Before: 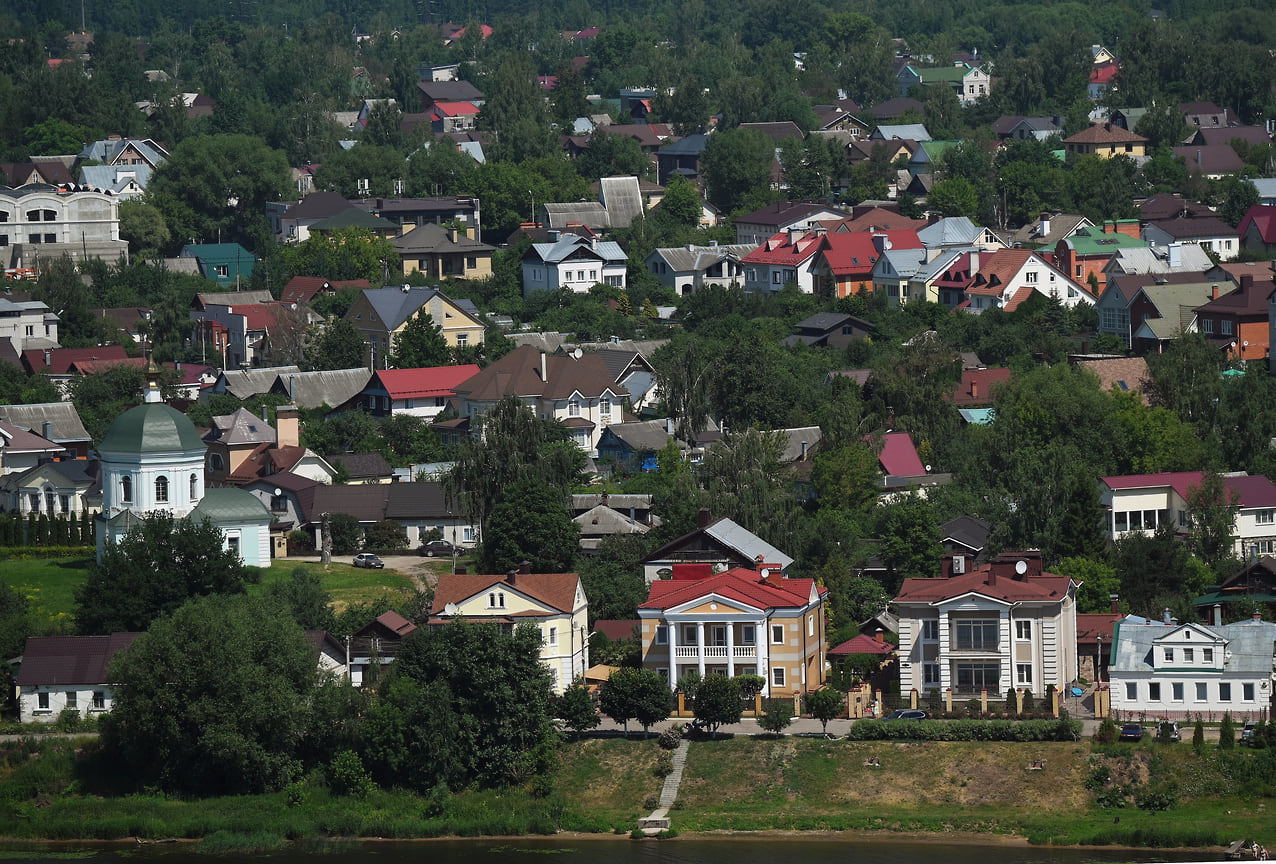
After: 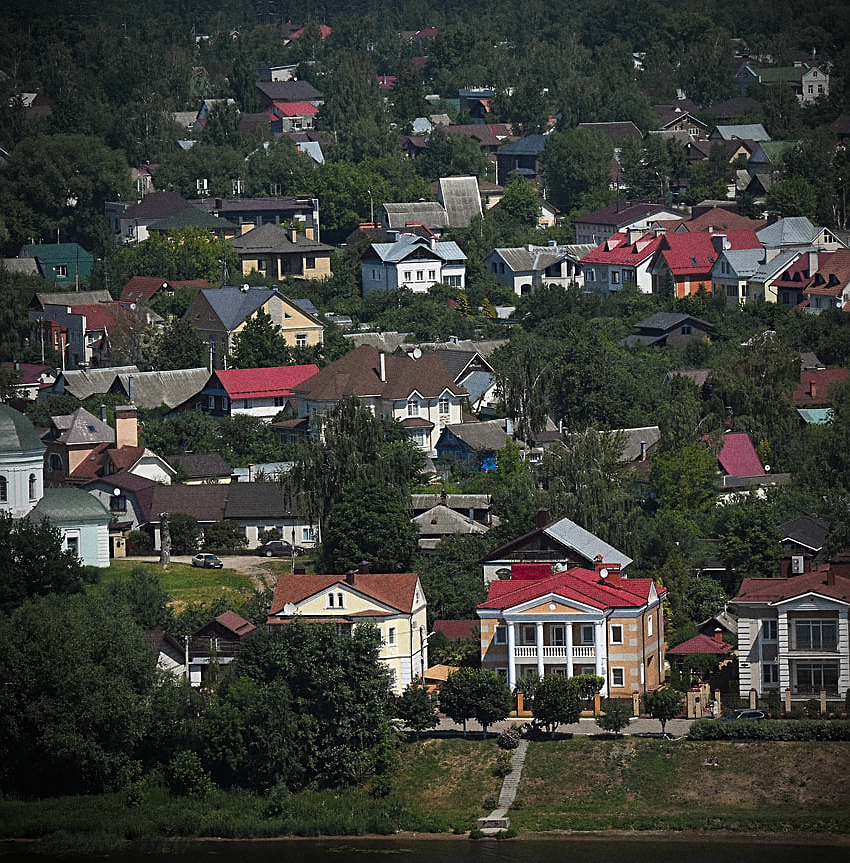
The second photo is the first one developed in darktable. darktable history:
crop and rotate: left 12.648%, right 20.685%
color zones: curves: ch1 [(0.309, 0.524) (0.41, 0.329) (0.508, 0.509)]; ch2 [(0.25, 0.457) (0.75, 0.5)]
sharpen: on, module defaults
grain: coarseness 11.82 ISO, strength 36.67%, mid-tones bias 74.17%
base curve: exposure shift 0, preserve colors none
vignetting: fall-off start 67.5%, fall-off radius 67.23%, brightness -0.813, automatic ratio true
